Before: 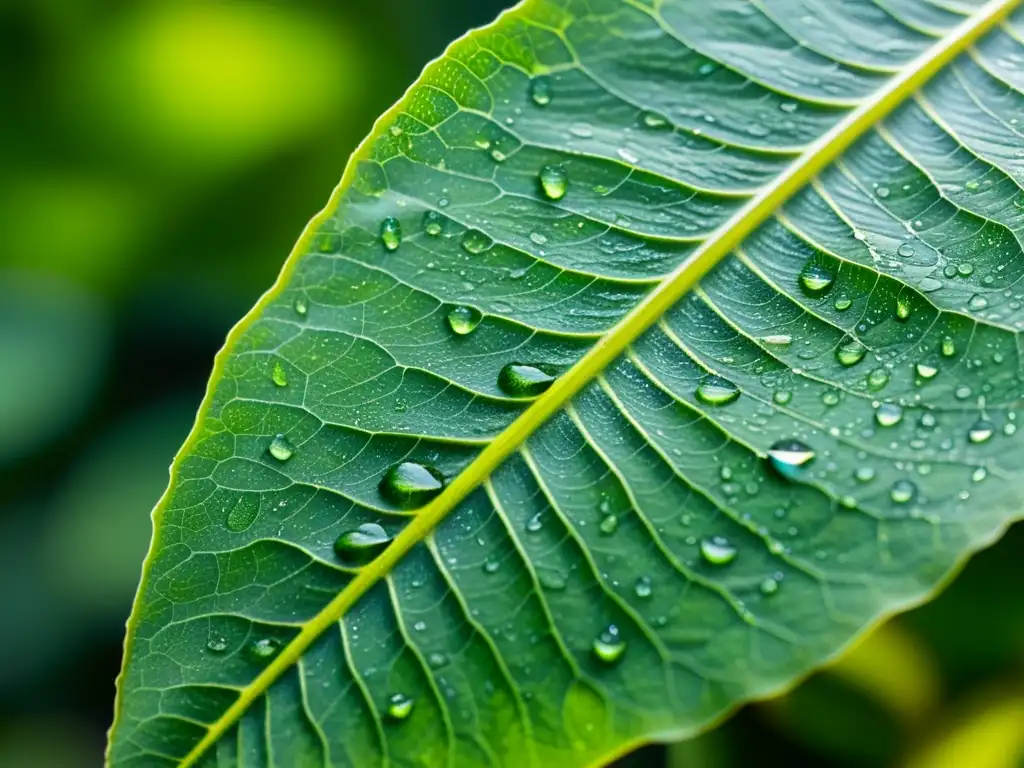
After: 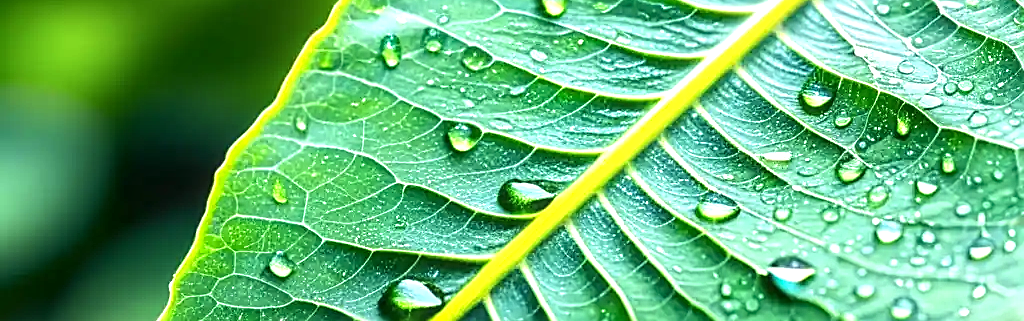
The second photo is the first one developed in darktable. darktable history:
local contrast: detail 130%
crop and rotate: top 23.84%, bottom 34.294%
sharpen: on, module defaults
tone equalizer: -8 EV 0.001 EV, -7 EV -0.002 EV, -6 EV 0.002 EV, -5 EV -0.03 EV, -4 EV -0.116 EV, -3 EV -0.169 EV, -2 EV 0.24 EV, -1 EV 0.702 EV, +0 EV 0.493 EV
exposure: black level correction 0, exposure 0.5 EV, compensate highlight preservation false
